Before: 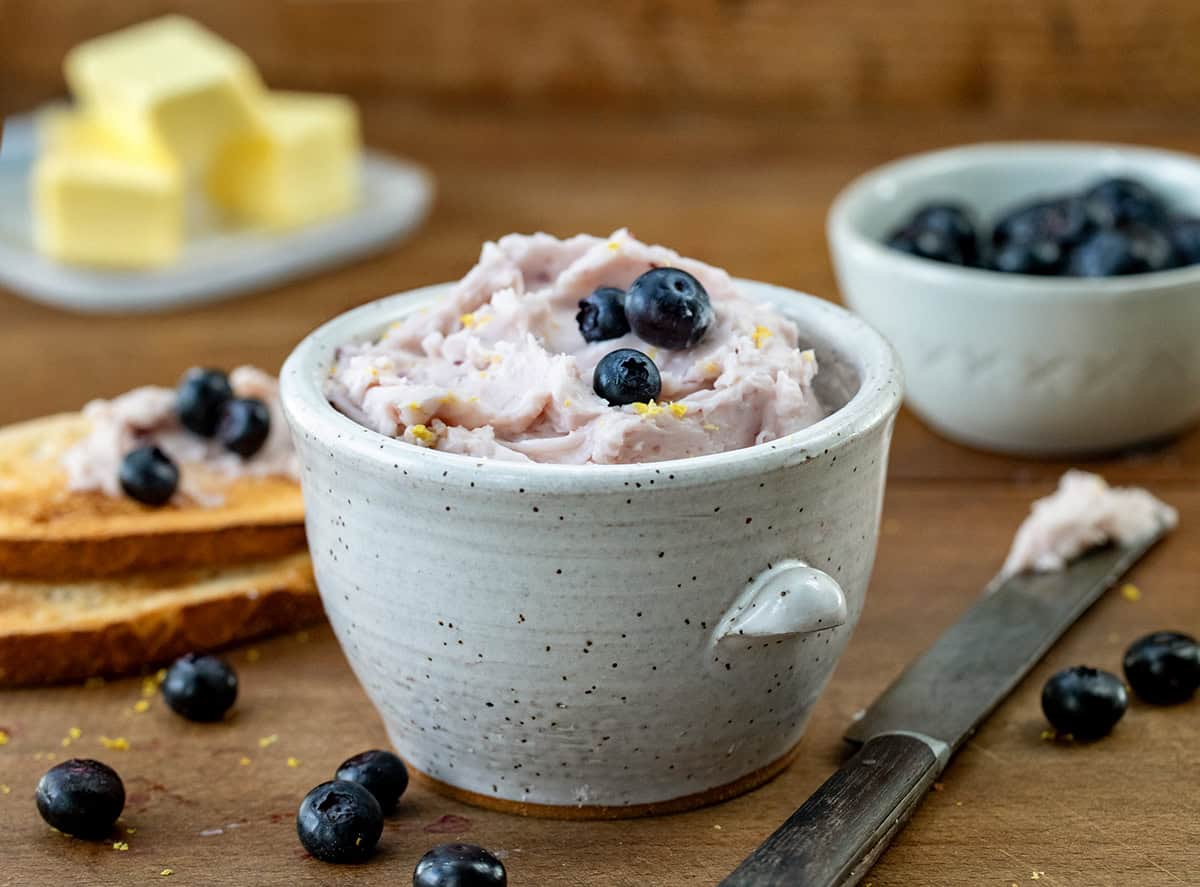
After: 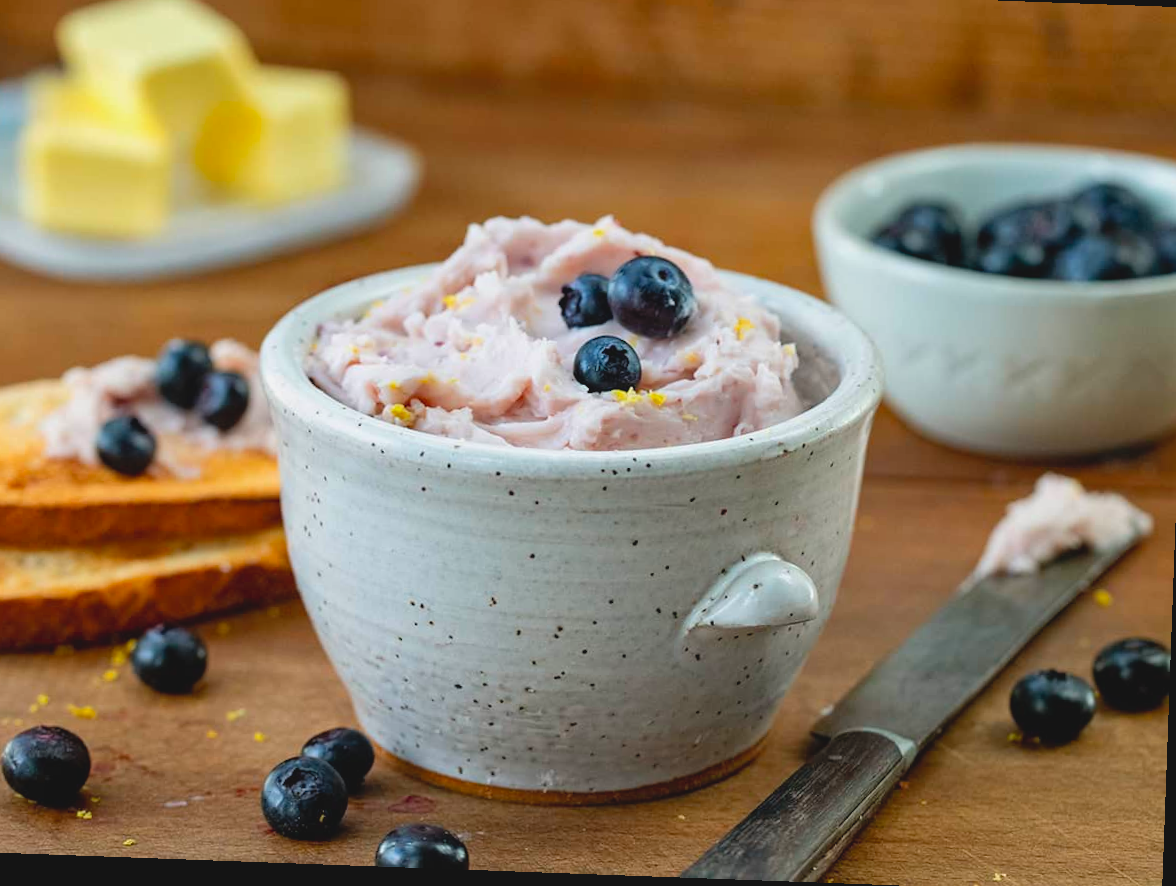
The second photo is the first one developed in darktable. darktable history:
crop and rotate: angle -2.09°, left 3.096%, top 3.905%, right 1.348%, bottom 0.769%
contrast brightness saturation: contrast -0.097, brightness 0.042, saturation 0.075
